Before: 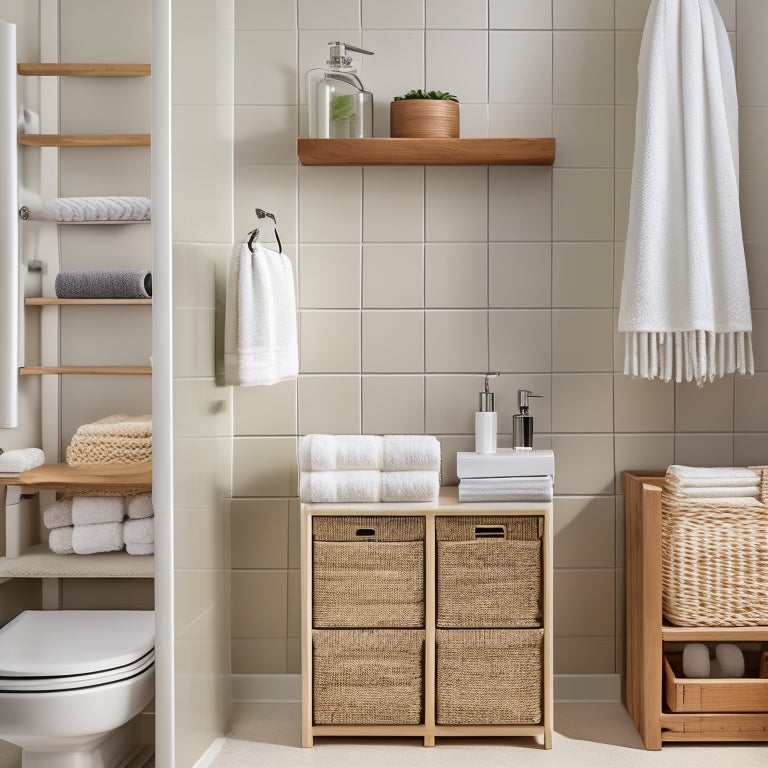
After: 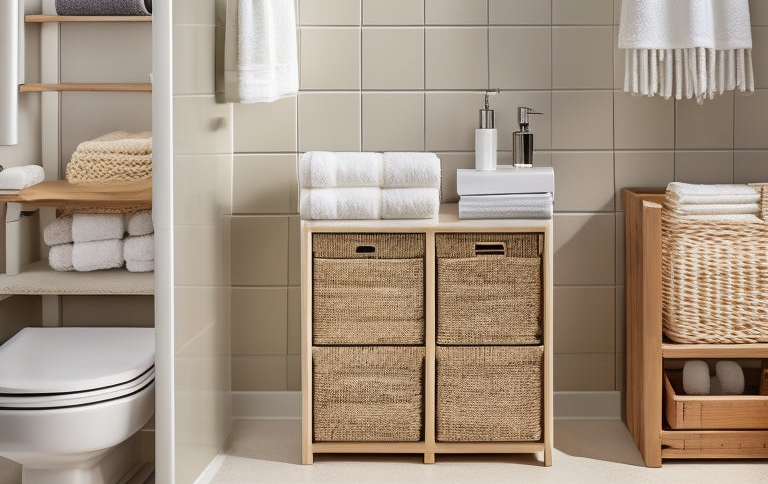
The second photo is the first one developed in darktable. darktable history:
crop and rotate: top 36.935%
